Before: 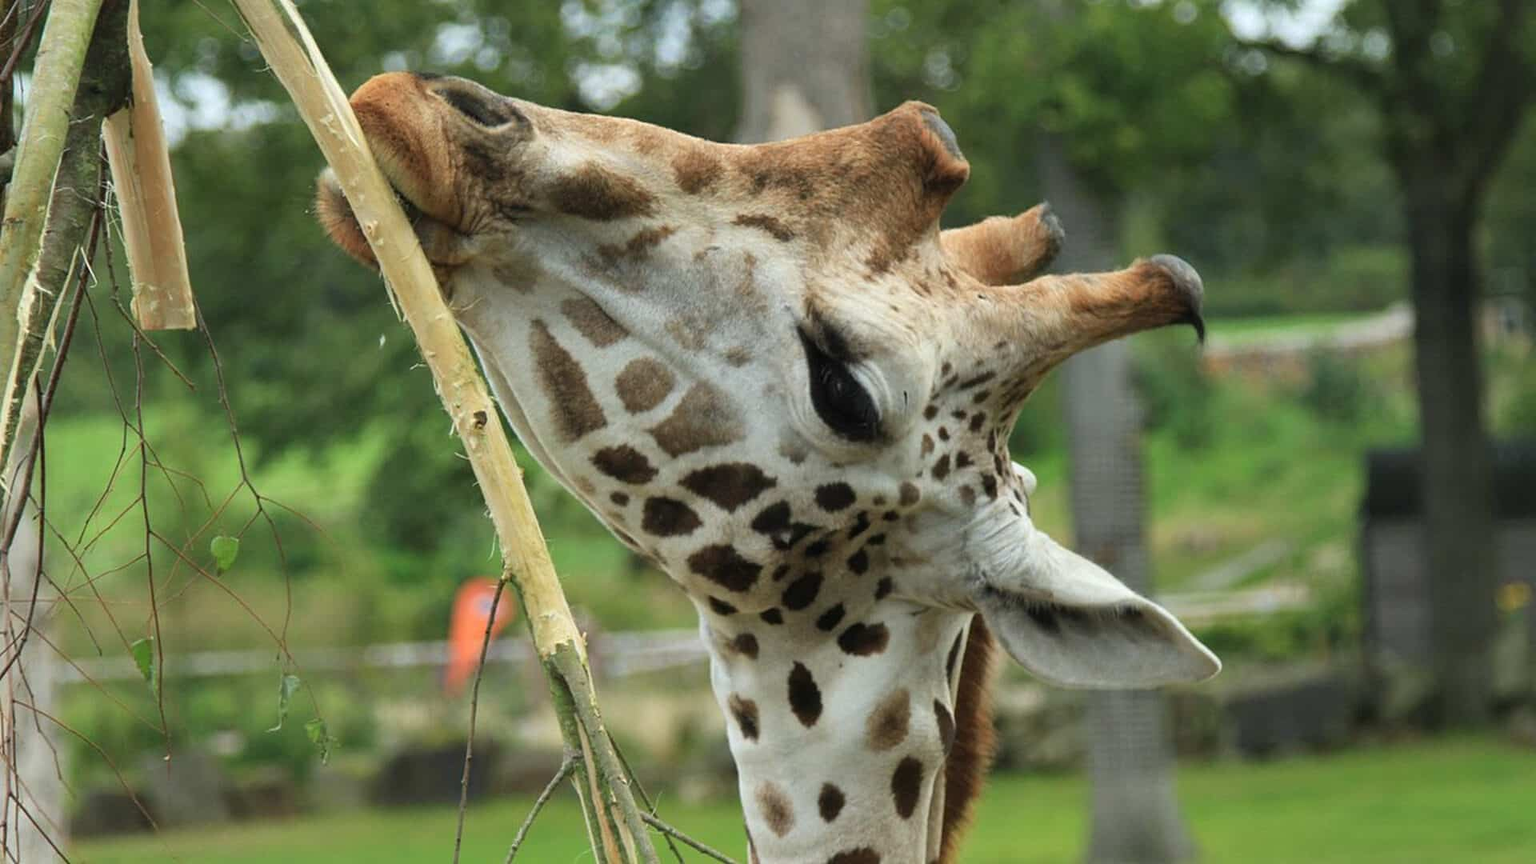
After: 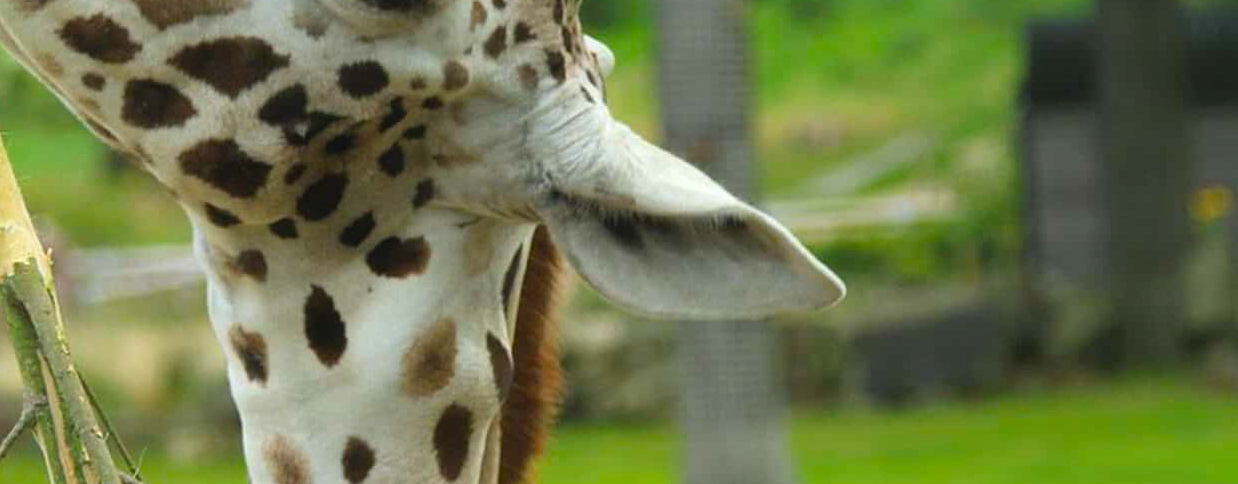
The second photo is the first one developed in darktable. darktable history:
exposure: exposure 0.207 EV, compensate highlight preservation false
contrast equalizer: y [[0.5, 0.488, 0.462, 0.461, 0.491, 0.5], [0.5 ×6], [0.5 ×6], [0 ×6], [0 ×6]]
color balance rgb: perceptual saturation grading › global saturation 25%, global vibrance 10%
crop and rotate: left 35.509%, top 50.238%, bottom 4.934%
